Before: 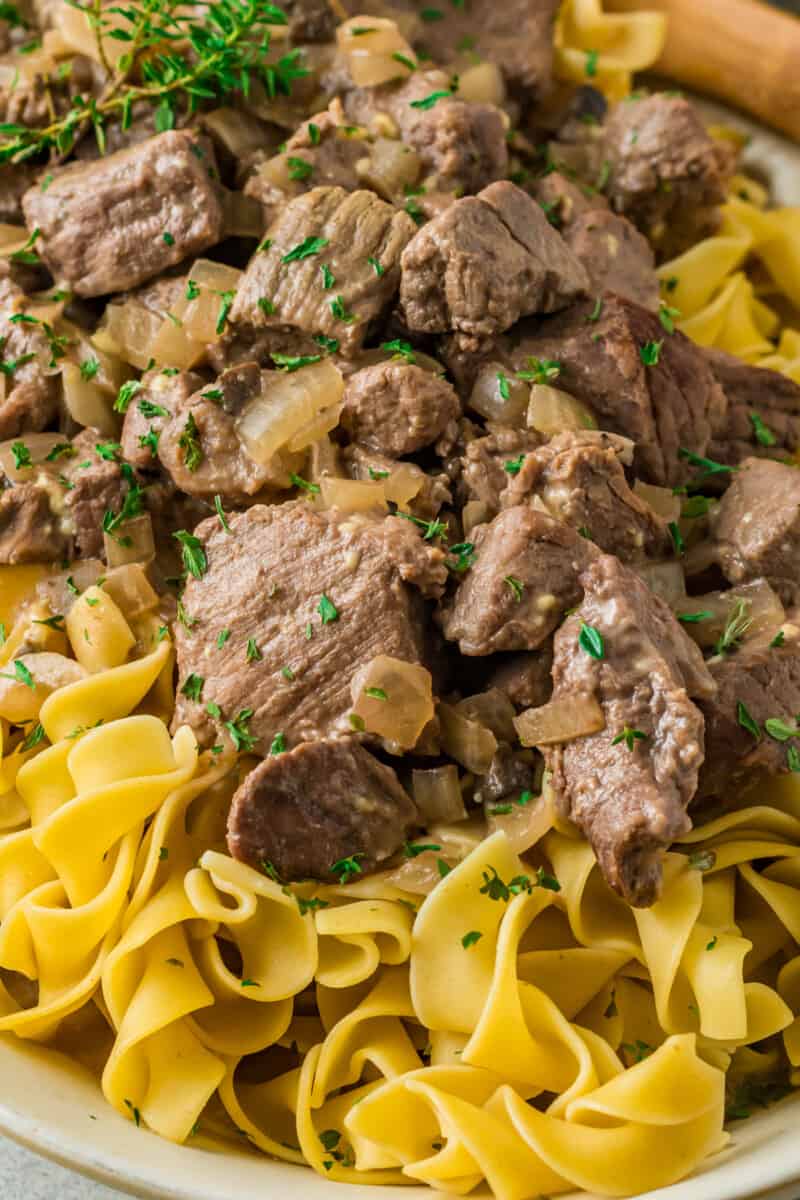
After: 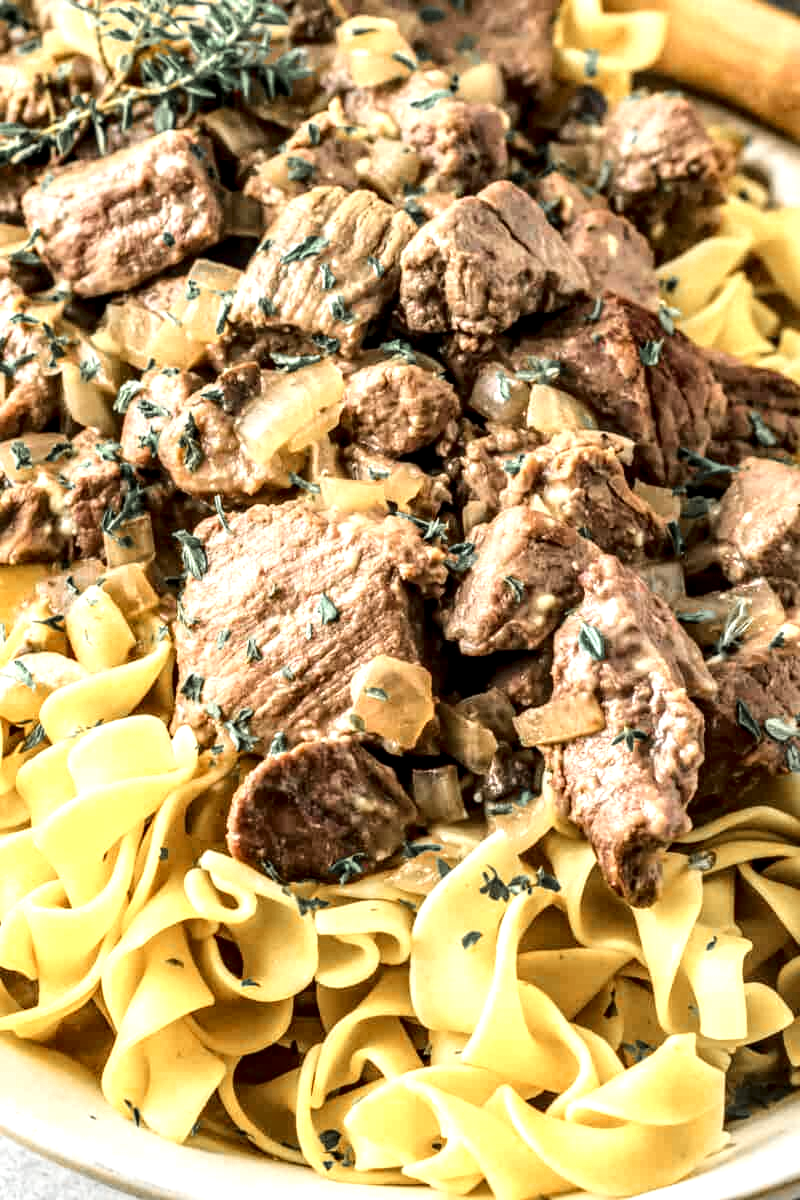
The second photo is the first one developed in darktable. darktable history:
exposure: black level correction 0, exposure 0.696 EV, compensate highlight preservation false
local contrast: highlights 60%, shadows 59%, detail 160%
tone curve: curves: ch0 [(0, 0) (0.003, 0.008) (0.011, 0.017) (0.025, 0.027) (0.044, 0.043) (0.069, 0.059) (0.1, 0.086) (0.136, 0.112) (0.177, 0.152) (0.224, 0.203) (0.277, 0.277) (0.335, 0.346) (0.399, 0.439) (0.468, 0.527) (0.543, 0.613) (0.623, 0.693) (0.709, 0.787) (0.801, 0.863) (0.898, 0.927) (1, 1)]
color zones: curves: ch1 [(0, 0.638) (0.193, 0.442) (0.286, 0.15) (0.429, 0.14) (0.571, 0.142) (0.714, 0.154) (0.857, 0.175) (1, 0.638)]
